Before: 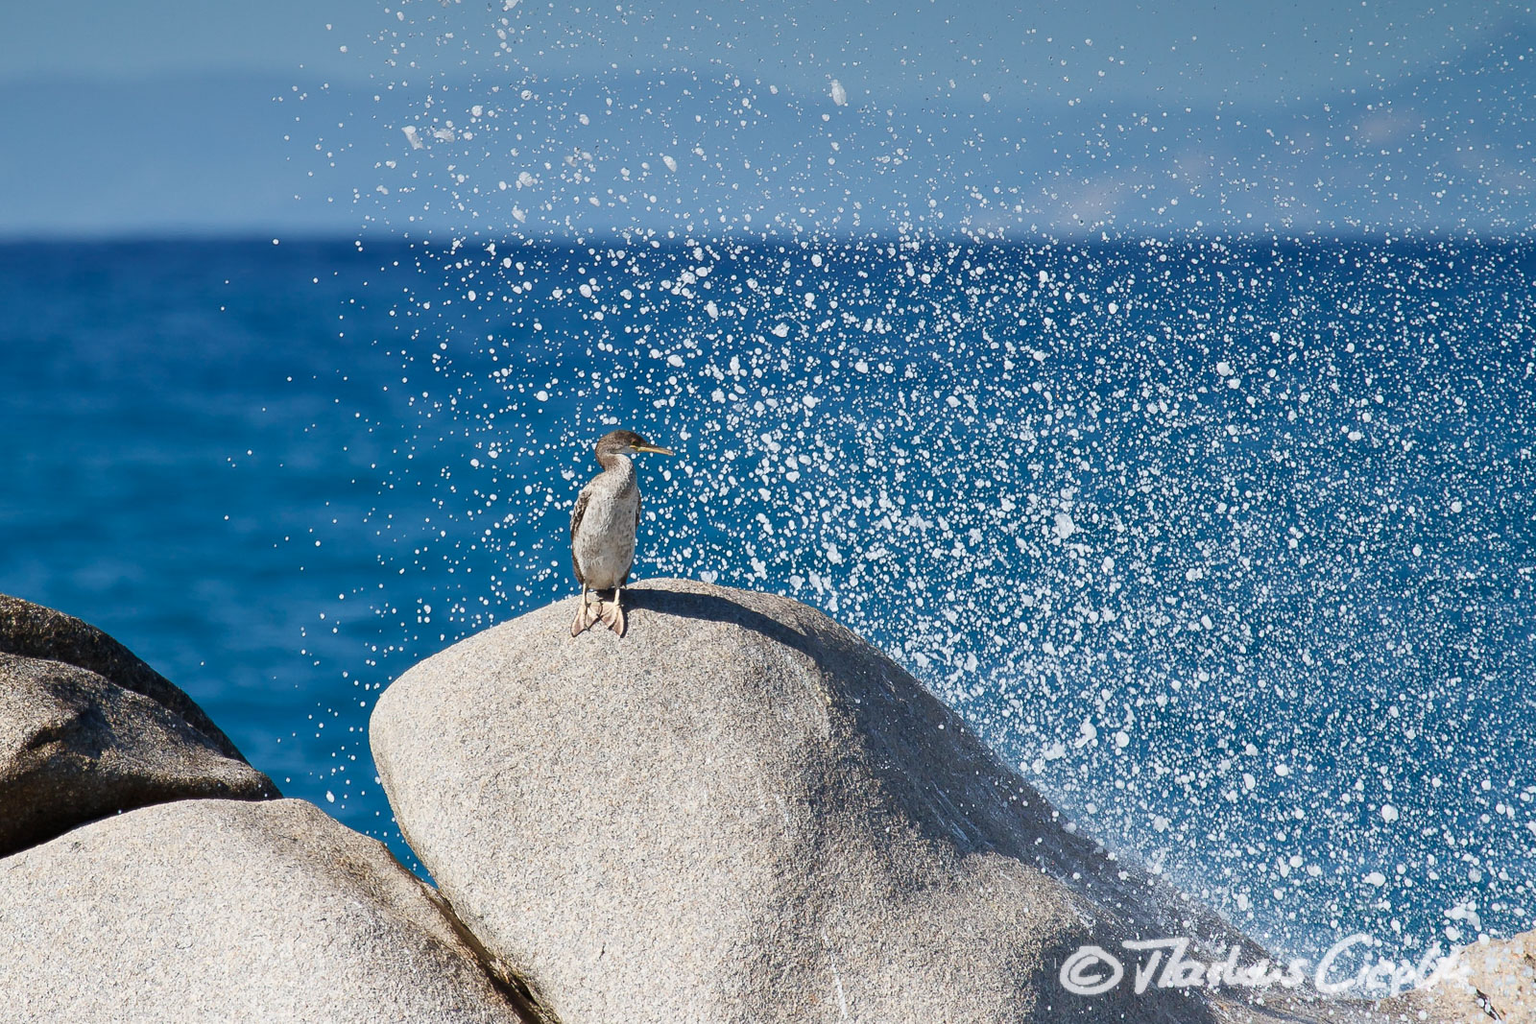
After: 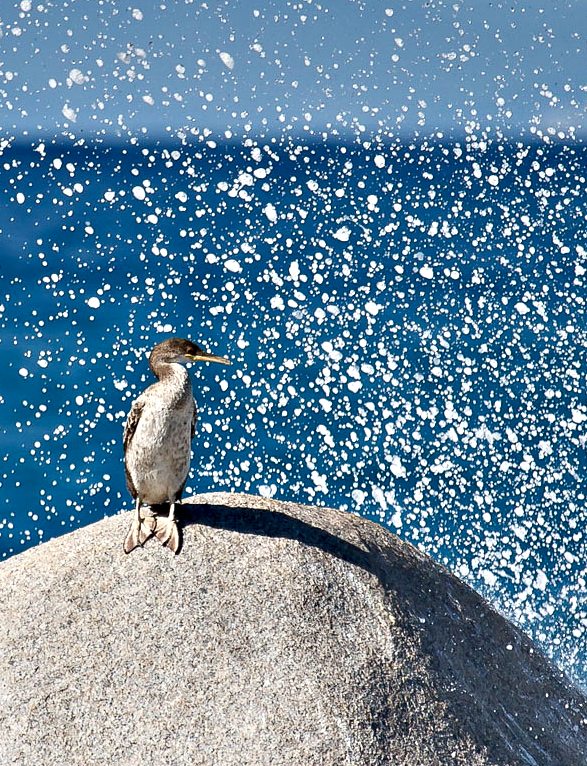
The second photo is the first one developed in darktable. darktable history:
contrast equalizer: octaves 7, y [[0.6 ×6], [0.55 ×6], [0 ×6], [0 ×6], [0 ×6]]
crop and rotate: left 29.56%, top 10.339%, right 33.746%, bottom 17.829%
